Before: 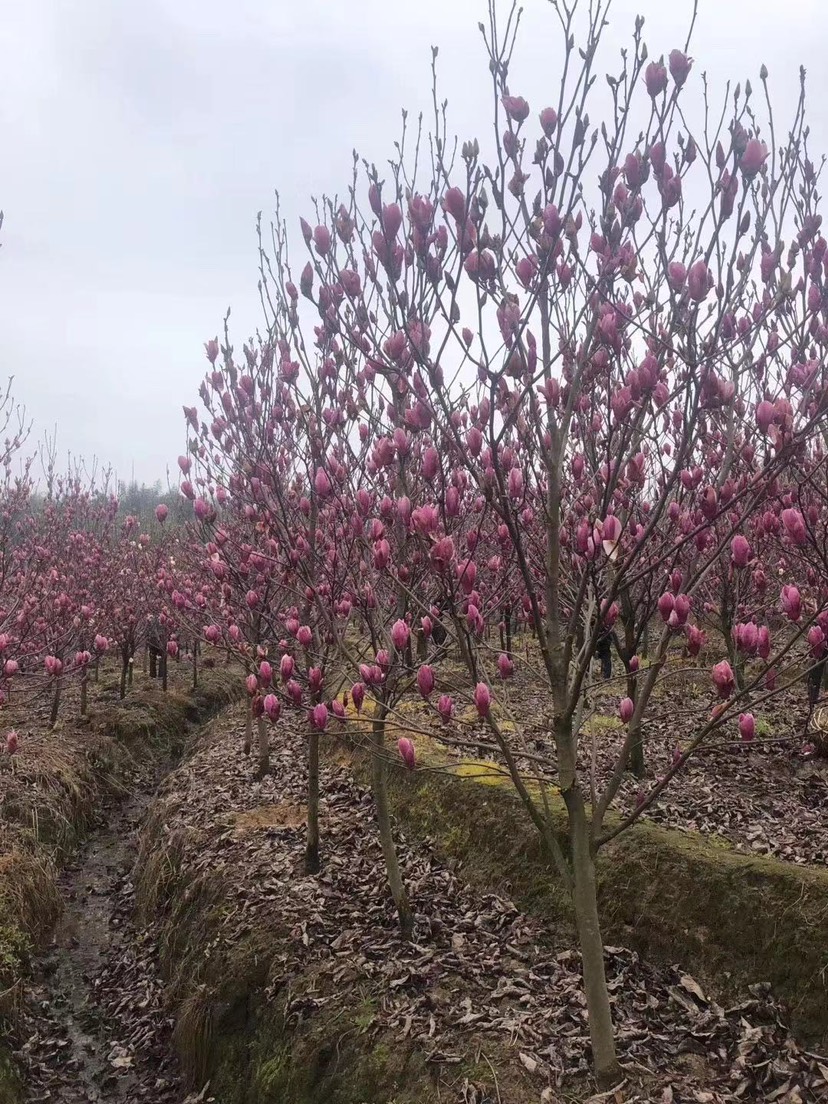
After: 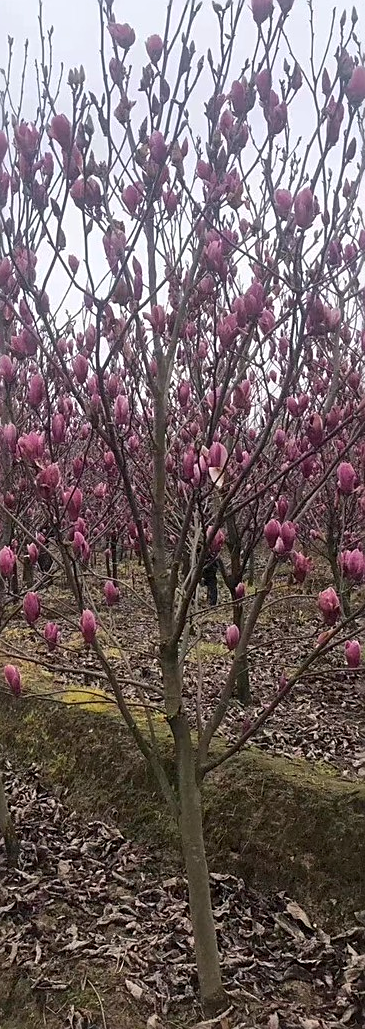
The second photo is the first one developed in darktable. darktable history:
sharpen: on, module defaults
crop: left 47.628%, top 6.643%, right 7.874%
